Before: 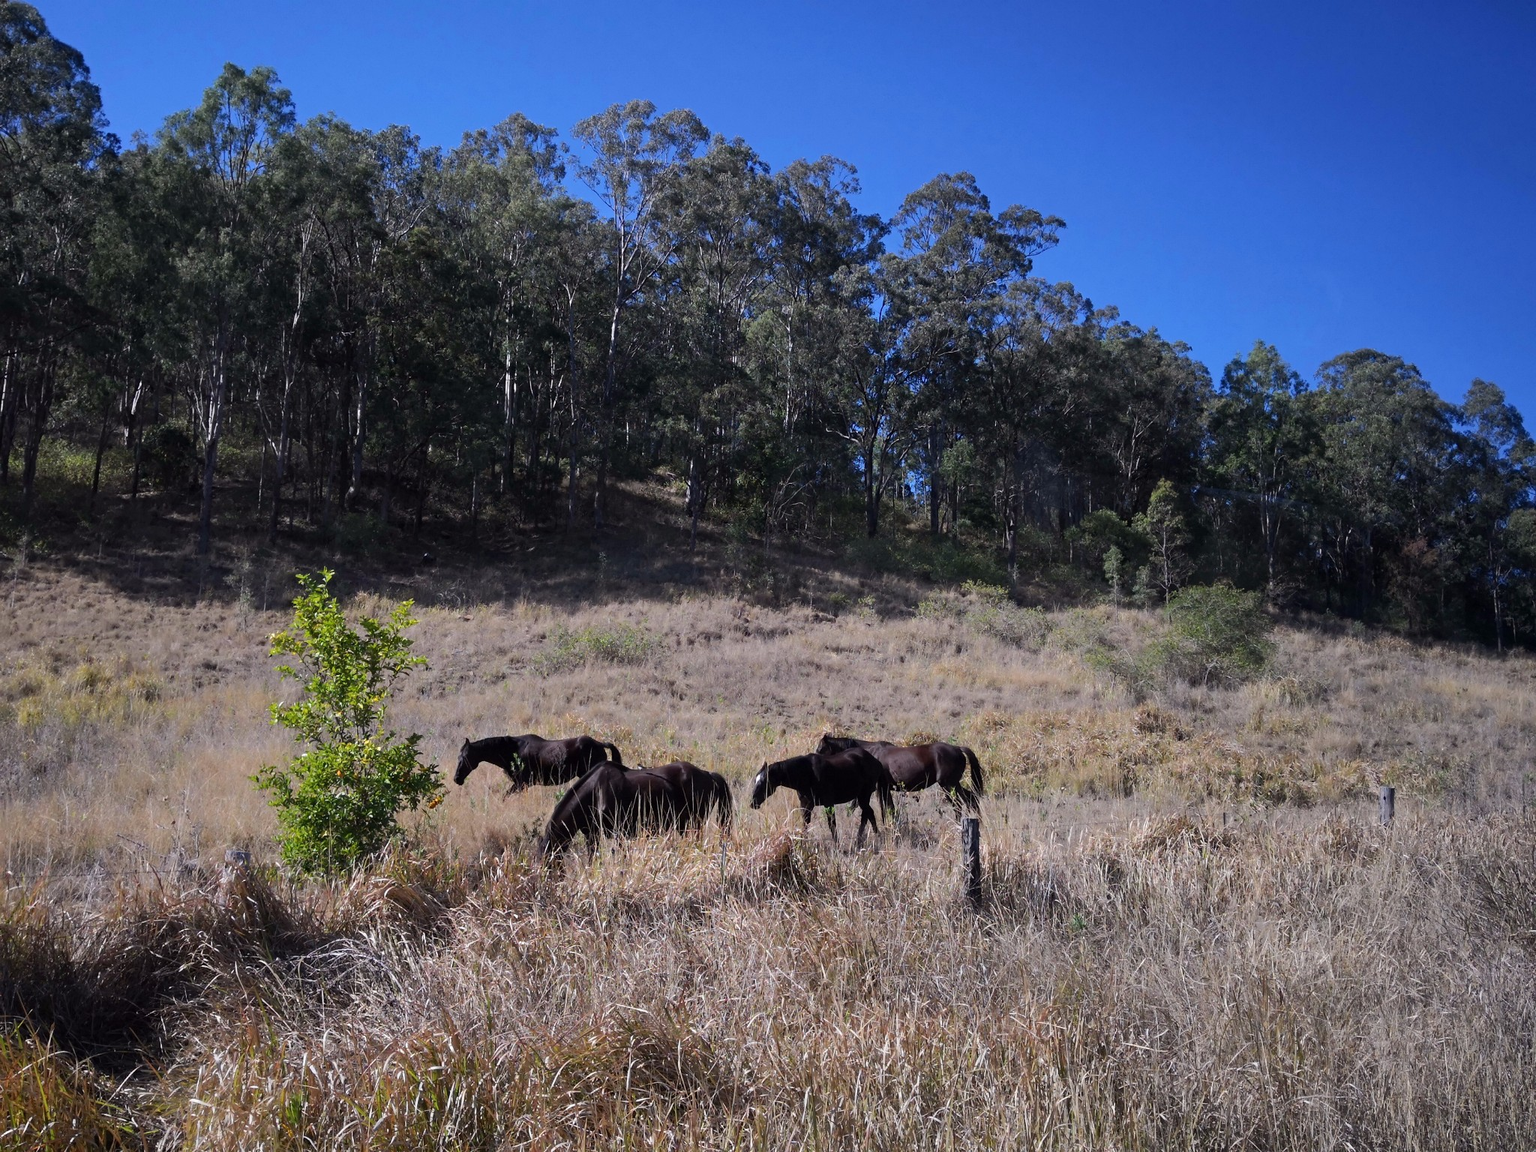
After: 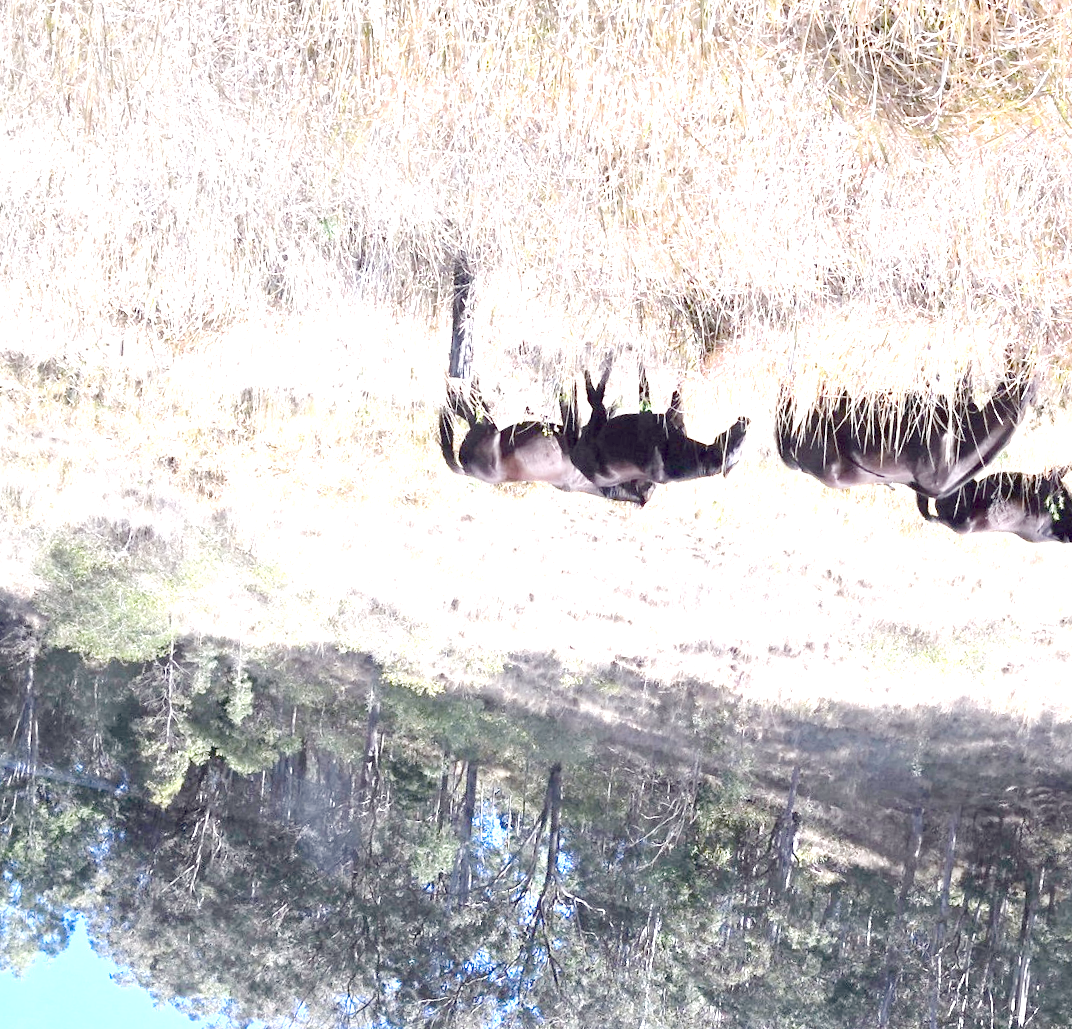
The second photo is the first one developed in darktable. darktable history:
orientation "rotate by 180 degrees": orientation rotate 180°
rotate and perspective: rotation 5.12°, automatic cropping off
tone equalizer "contrast tone curve: medium": -8 EV -0.75 EV, -7 EV -0.7 EV, -6 EV -0.6 EV, -5 EV -0.4 EV, -3 EV 0.4 EV, -2 EV 0.6 EV, -1 EV 0.7 EV, +0 EV 0.75 EV, edges refinement/feathering 500, mask exposure compensation -1.57 EV, preserve details no
exposure: exposure 0.485 EV
crop: left 17.835%, top 7.675%, right 32.881%, bottom 32.213%
